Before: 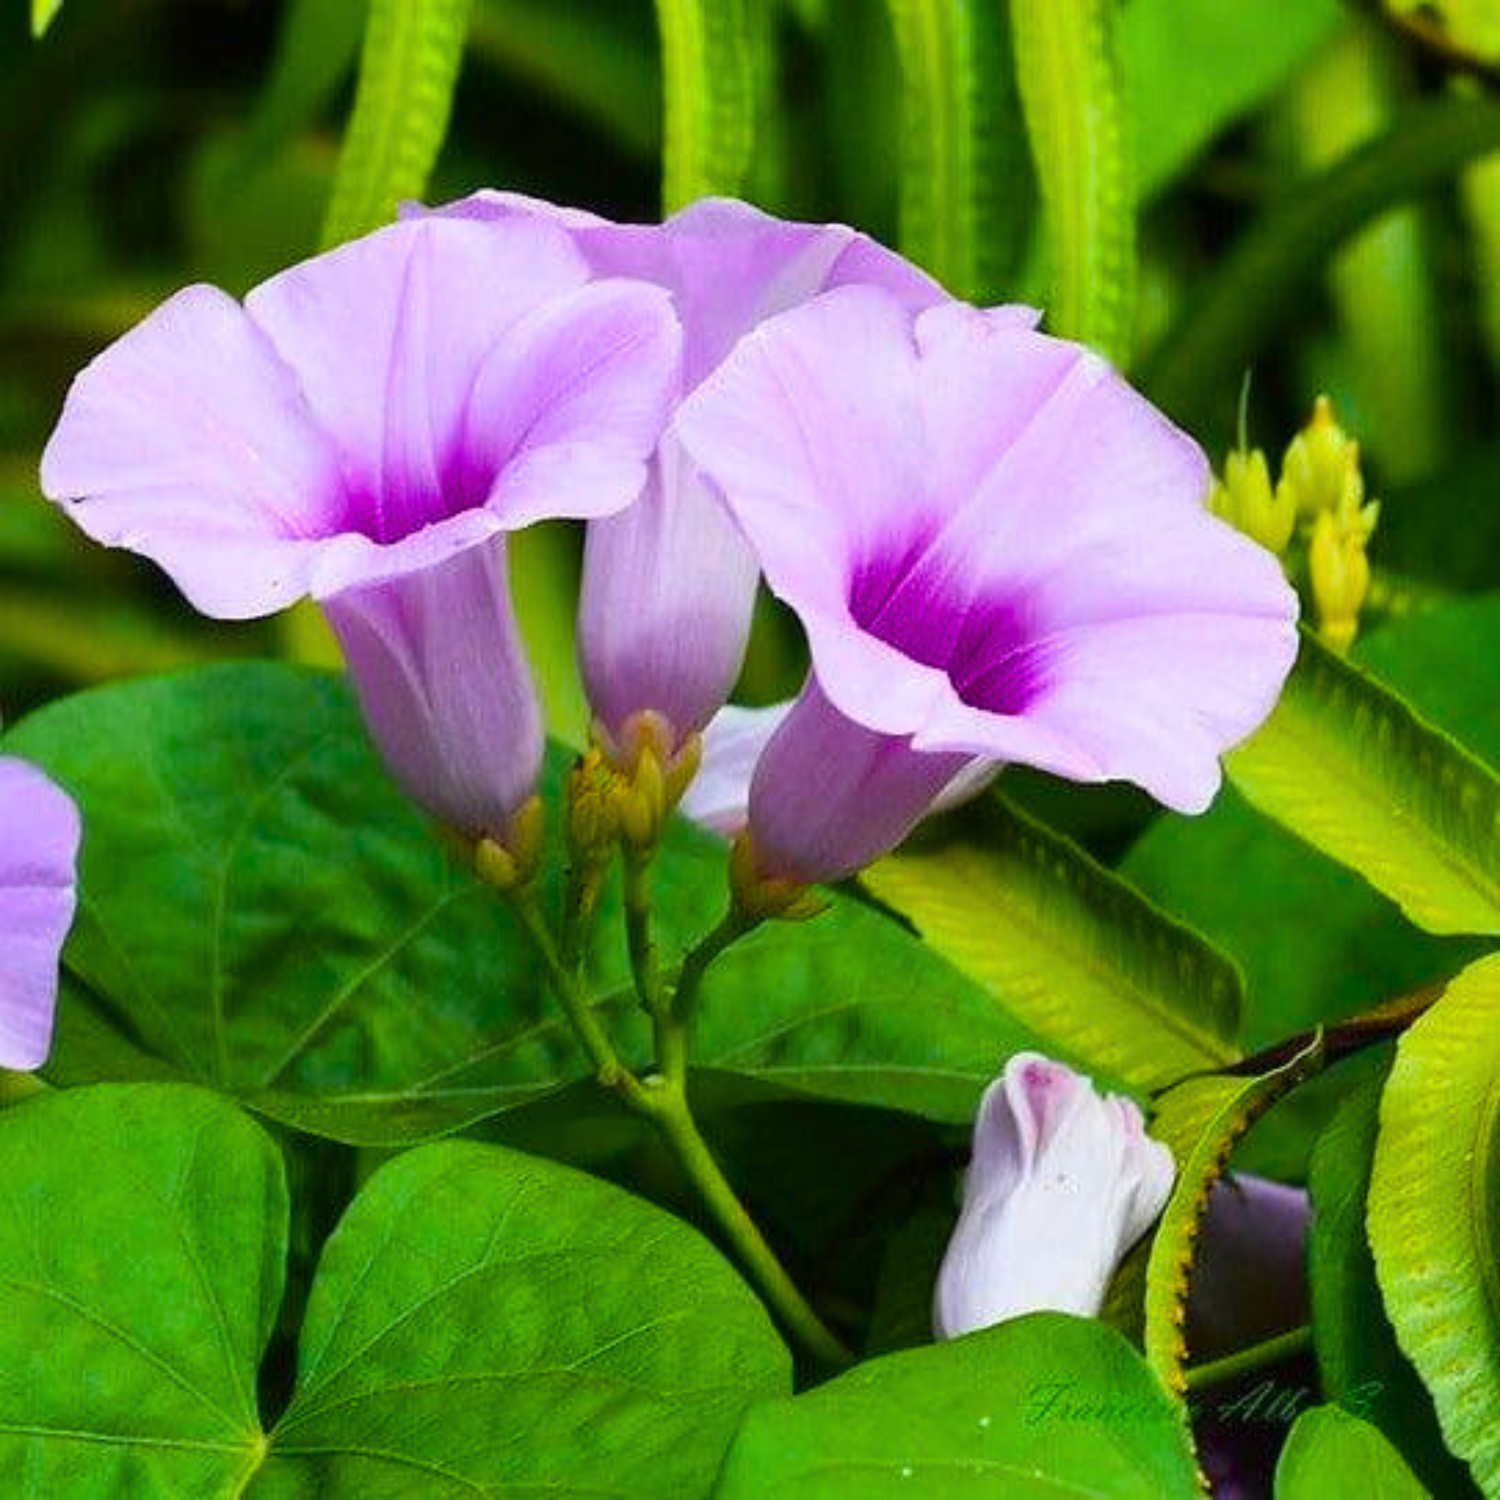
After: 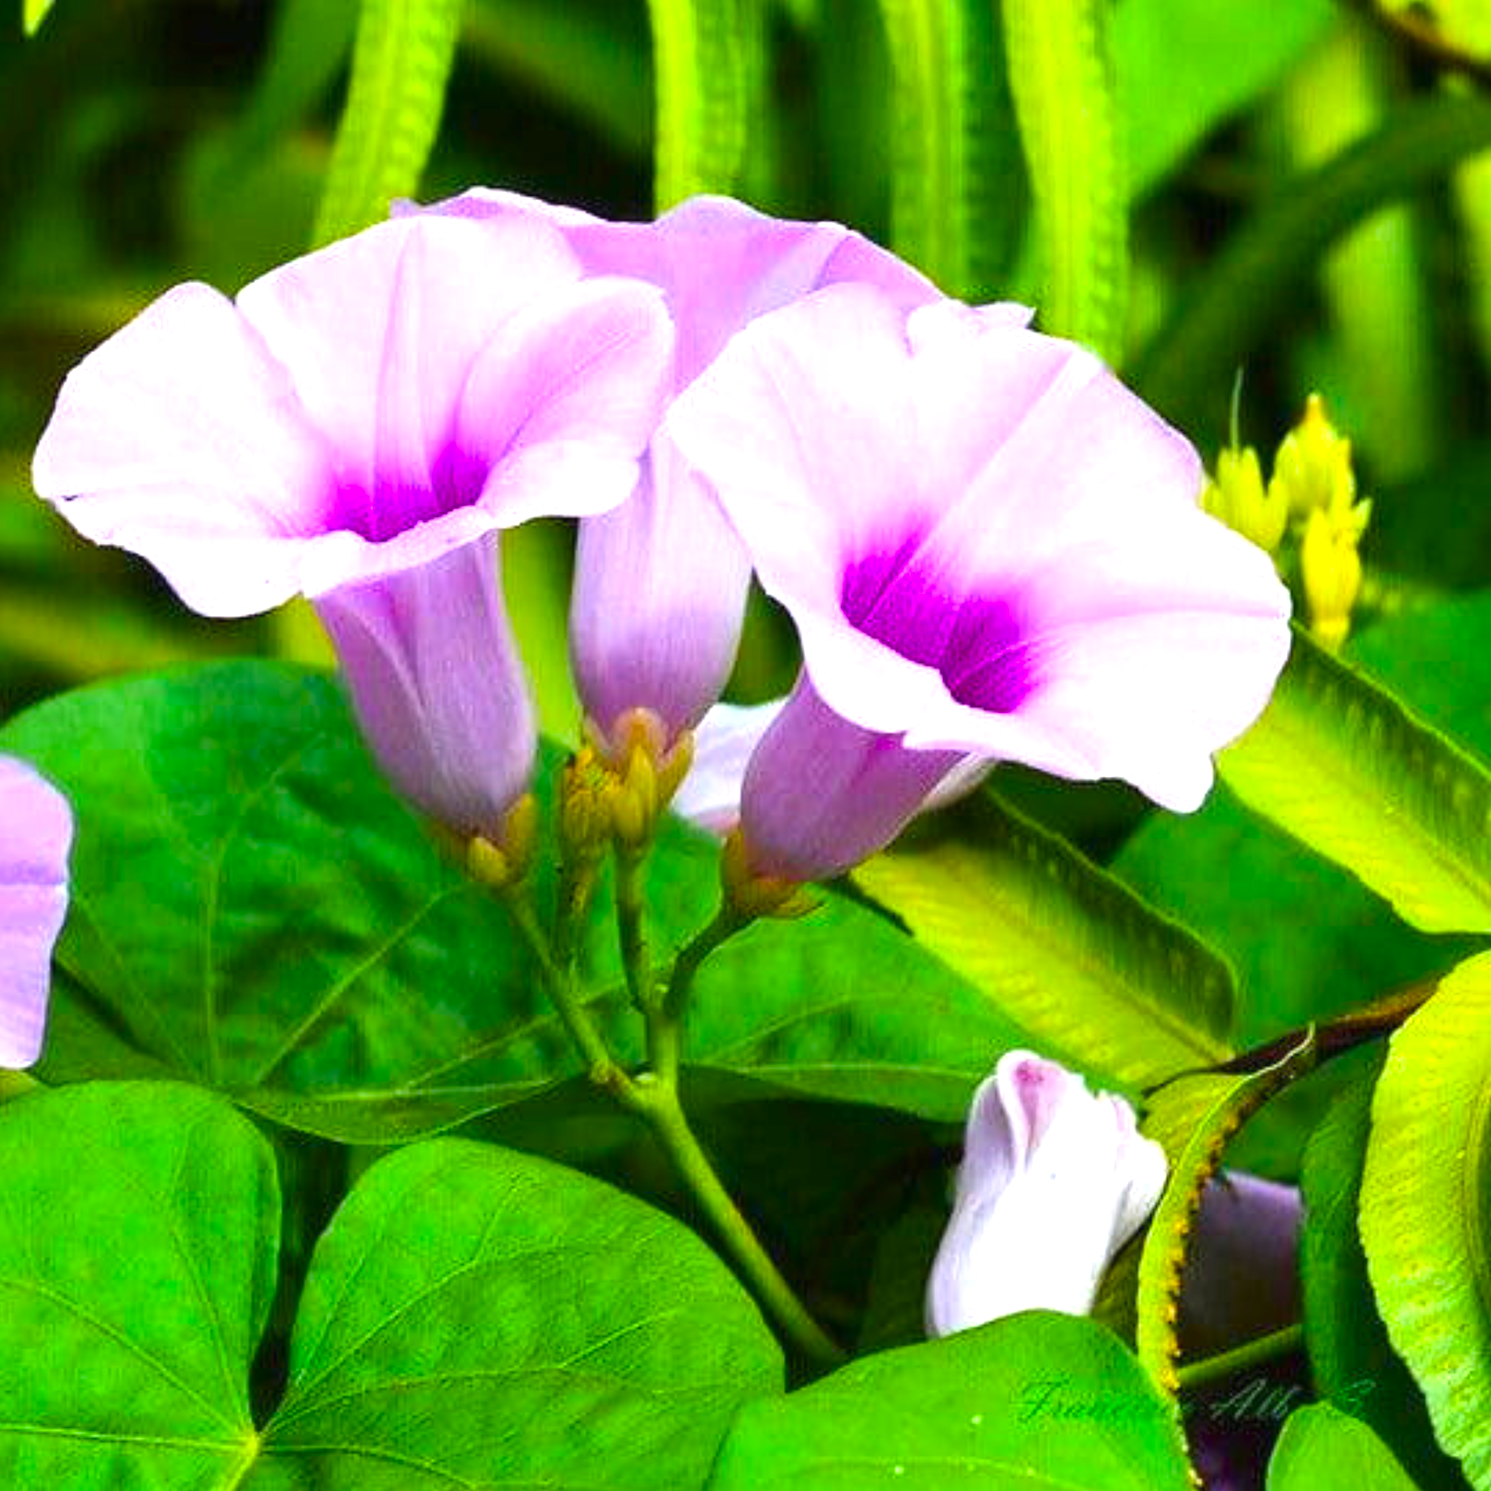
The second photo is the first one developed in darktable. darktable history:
exposure: black level correction 0, exposure 0.695 EV, compensate highlight preservation false
contrast brightness saturation: saturation 0.131
crop and rotate: left 0.568%, top 0.263%, bottom 0.299%
tone curve: curves: ch0 [(0, 0) (0.003, 0.003) (0.011, 0.011) (0.025, 0.024) (0.044, 0.044) (0.069, 0.068) (0.1, 0.098) (0.136, 0.133) (0.177, 0.174) (0.224, 0.22) (0.277, 0.272) (0.335, 0.329) (0.399, 0.392) (0.468, 0.46) (0.543, 0.546) (0.623, 0.626) (0.709, 0.711) (0.801, 0.802) (0.898, 0.898) (1, 1)], color space Lab, independent channels, preserve colors none
